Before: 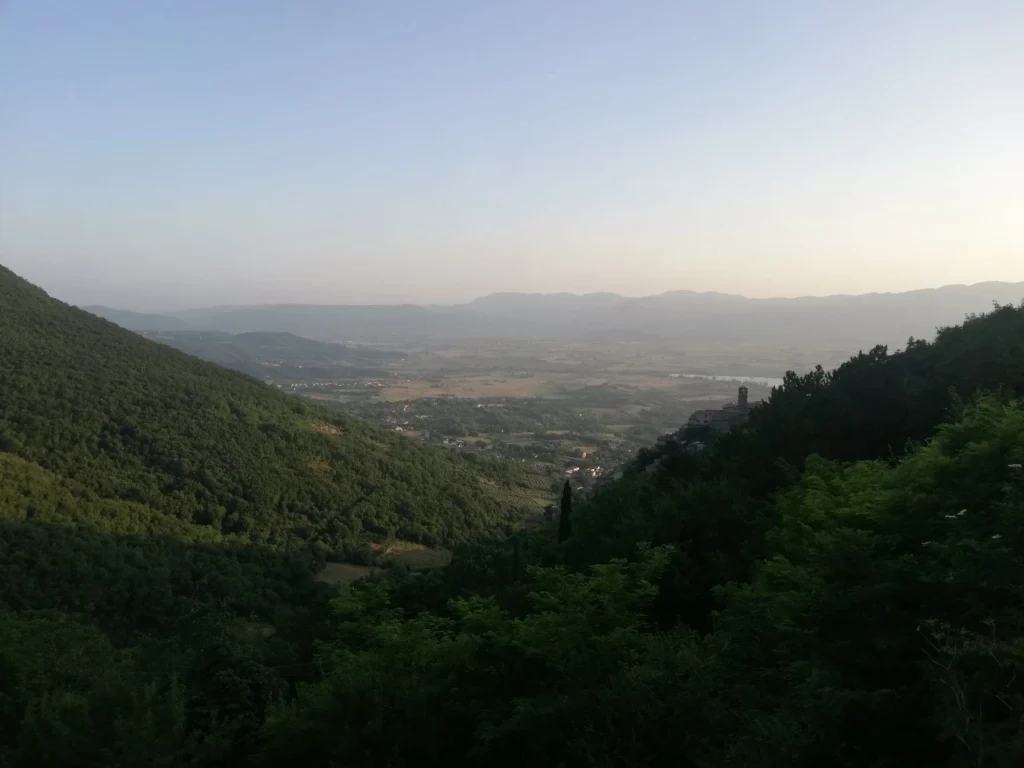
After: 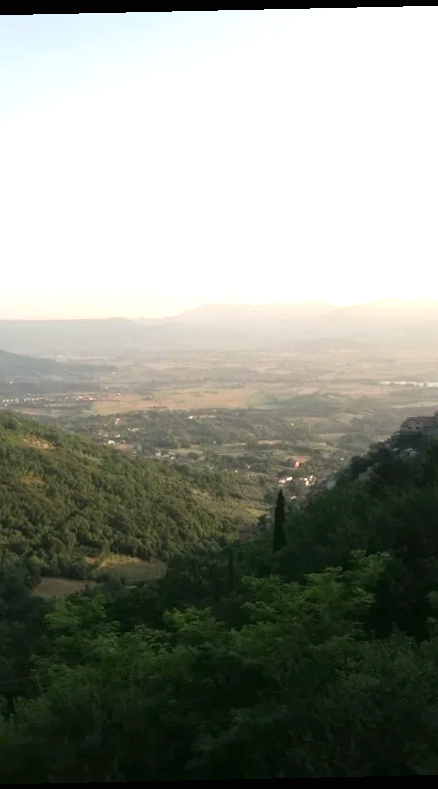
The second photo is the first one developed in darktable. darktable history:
rotate and perspective: rotation -1.24°, automatic cropping off
exposure: black level correction 0, exposure 1.1 EV, compensate highlight preservation false
crop: left 28.583%, right 29.231%
white balance: red 1.045, blue 0.932
